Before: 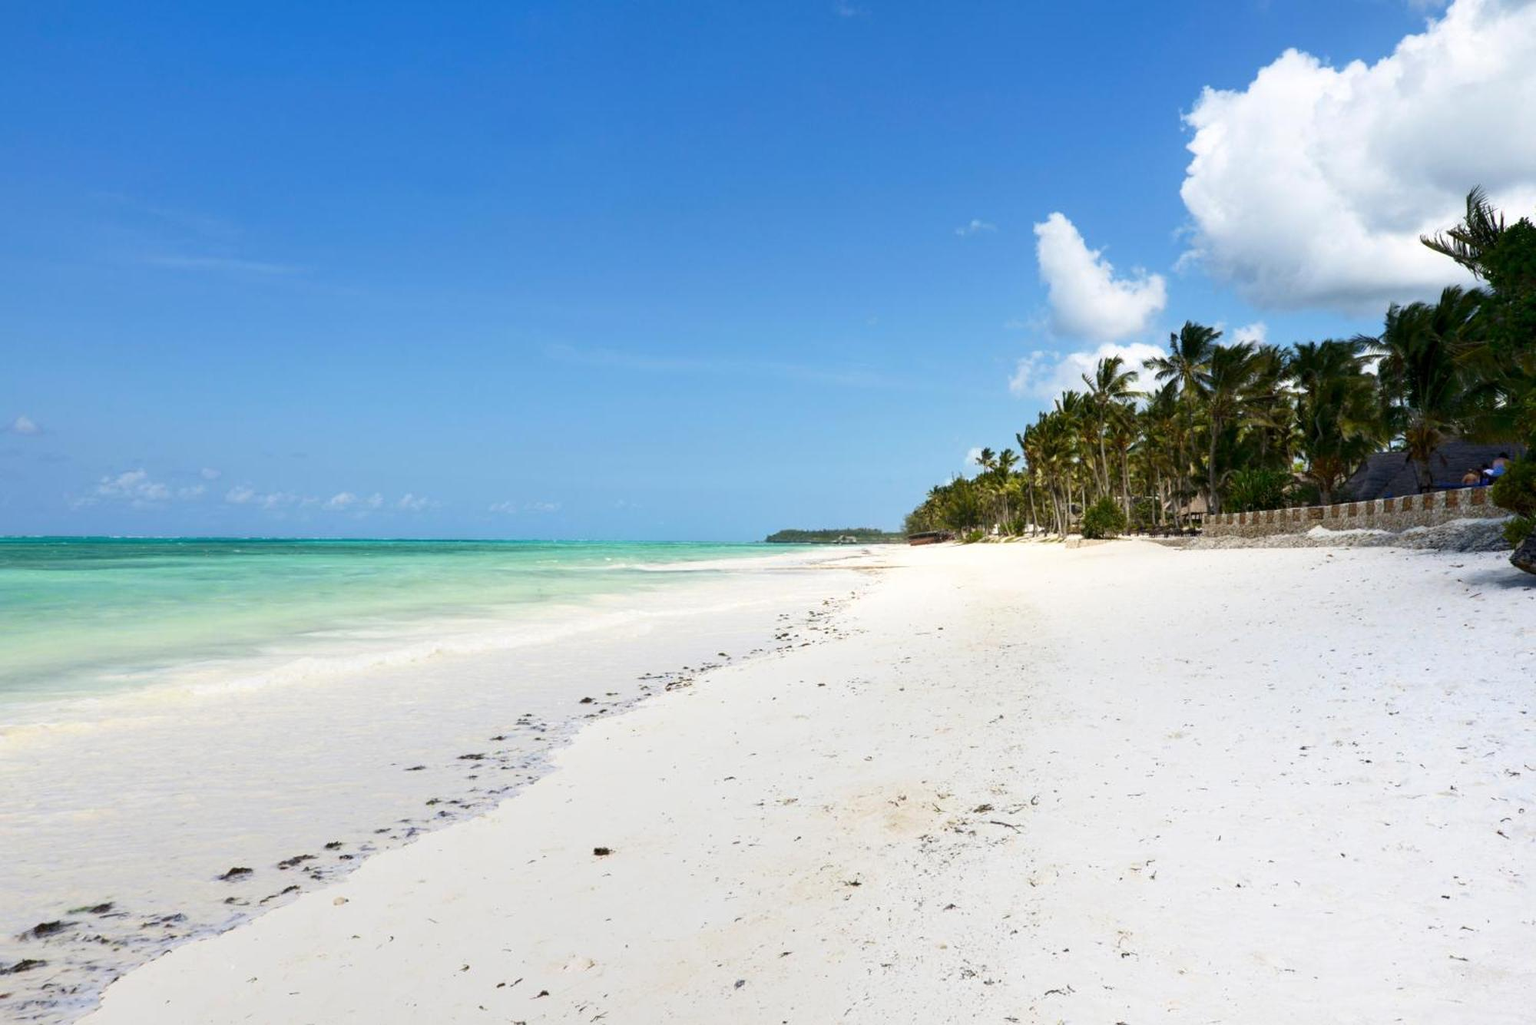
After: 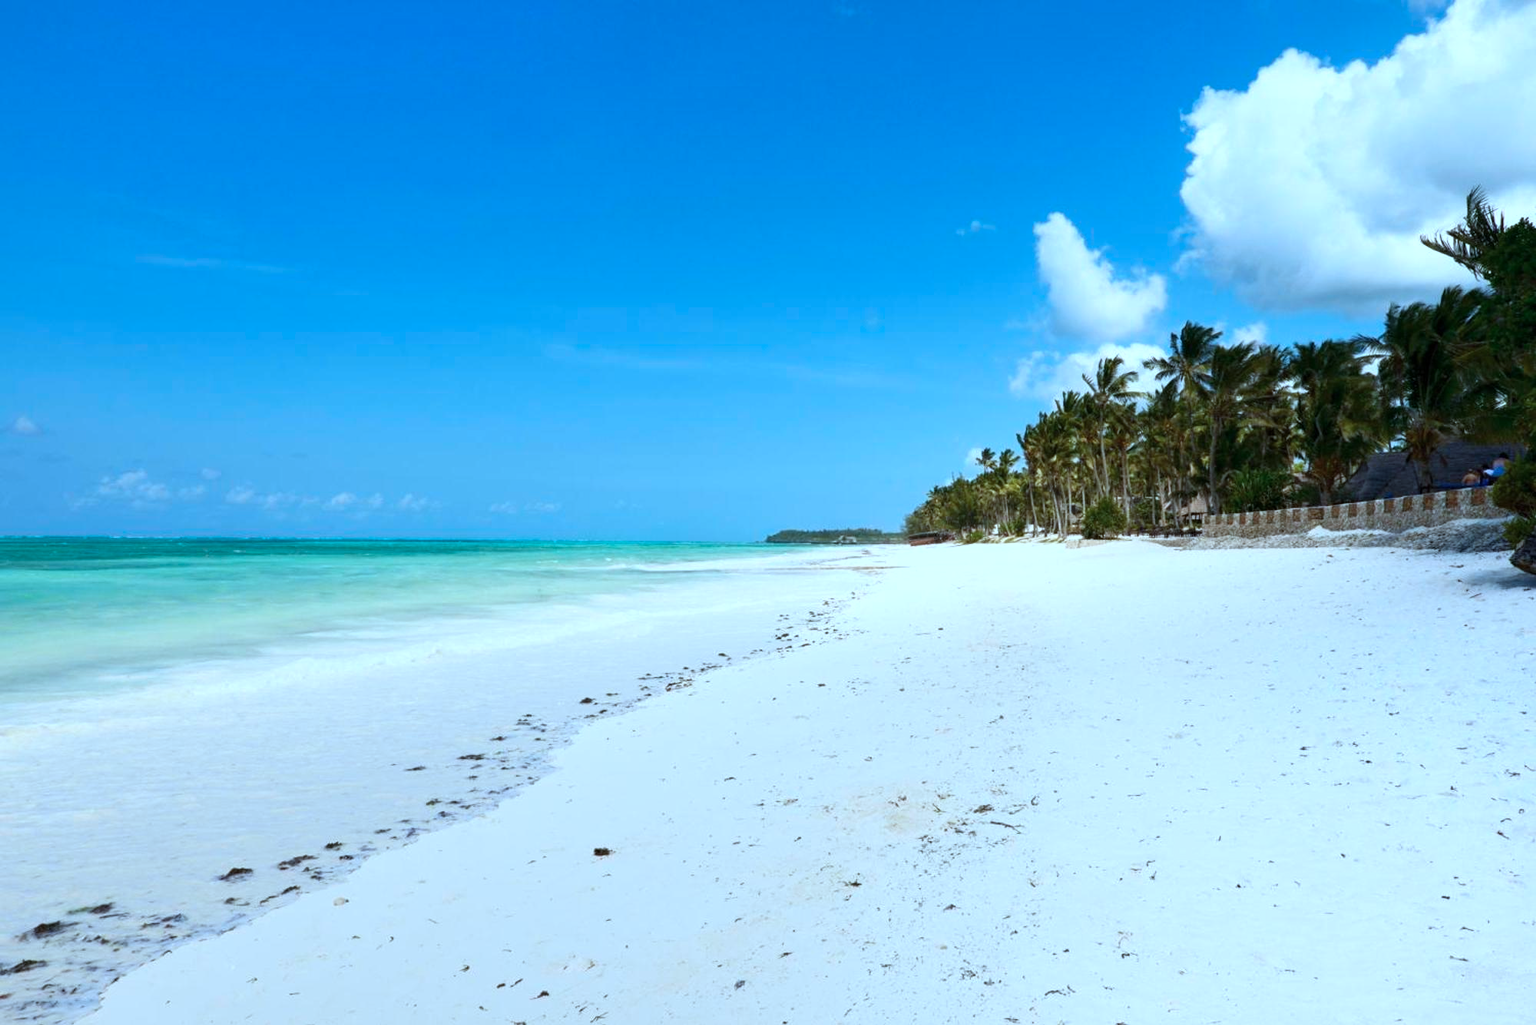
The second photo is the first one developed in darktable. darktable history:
color correction: highlights a* -9.73, highlights b* -21.22
